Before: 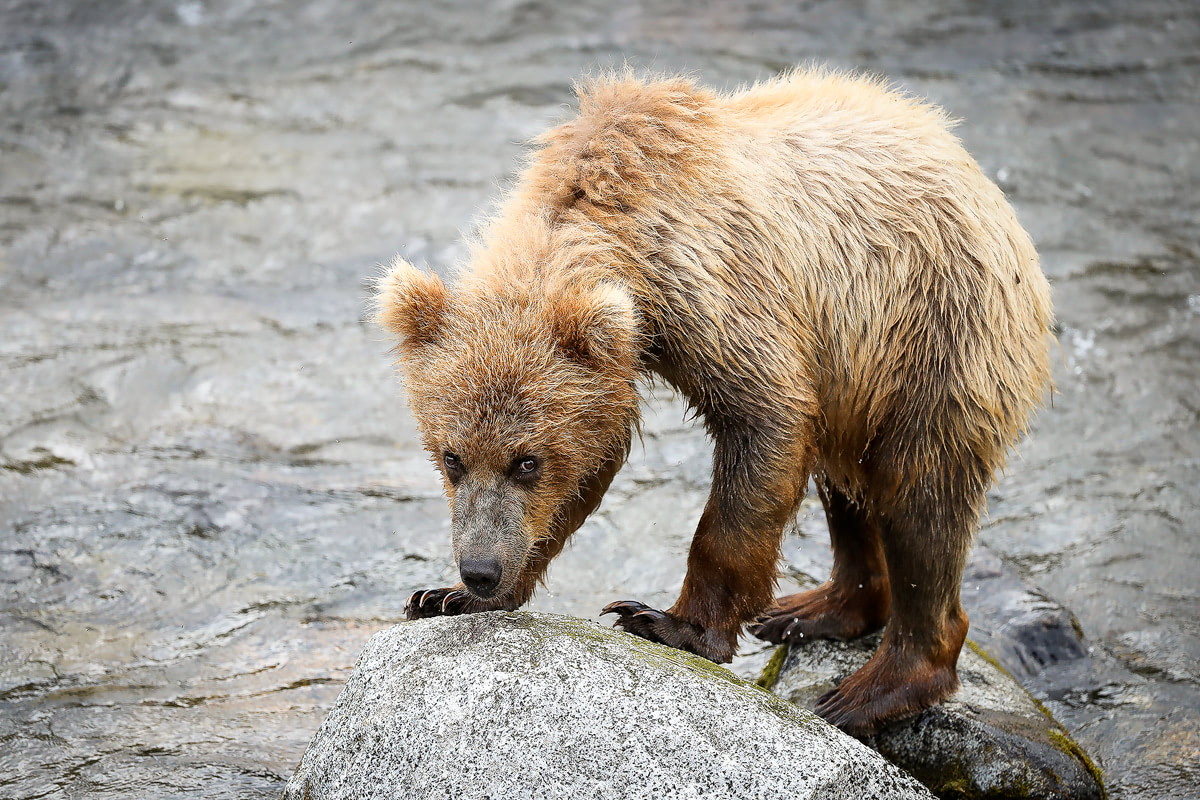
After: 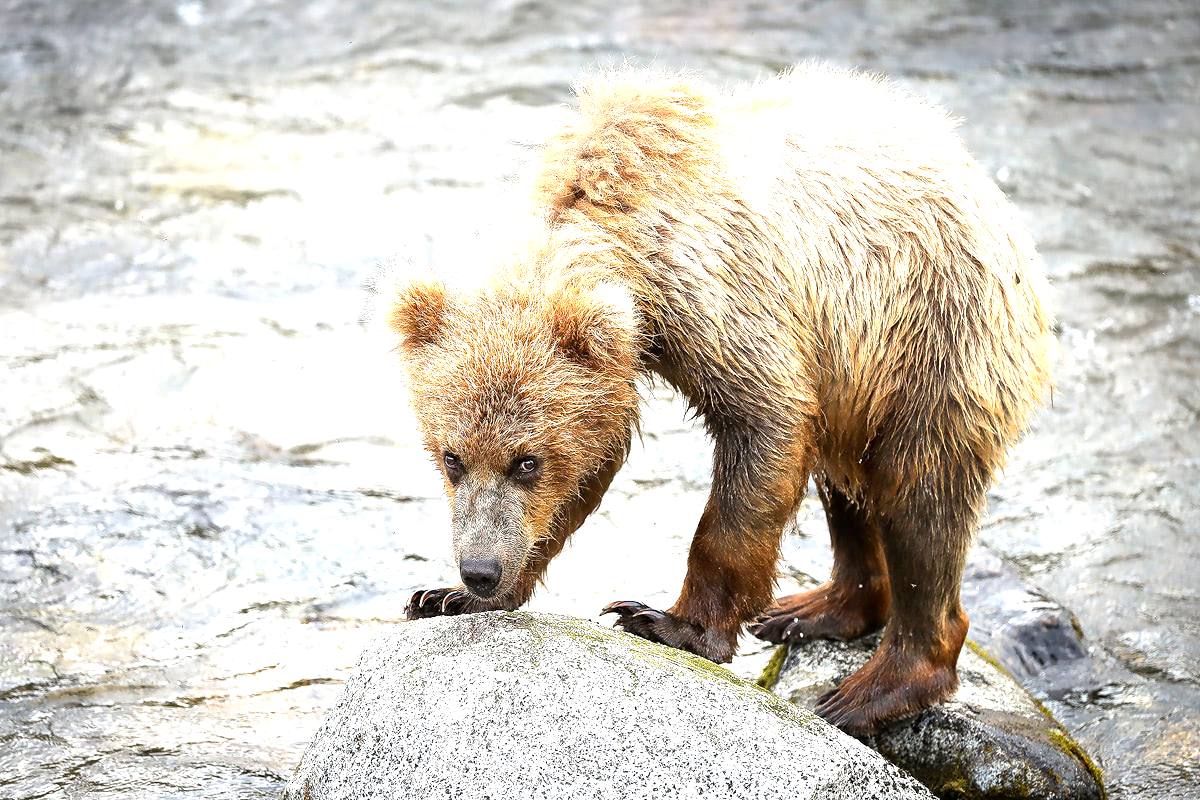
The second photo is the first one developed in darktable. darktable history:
exposure: exposure 1 EV, compensate highlight preservation false
levels: levels [0, 0.492, 0.984]
